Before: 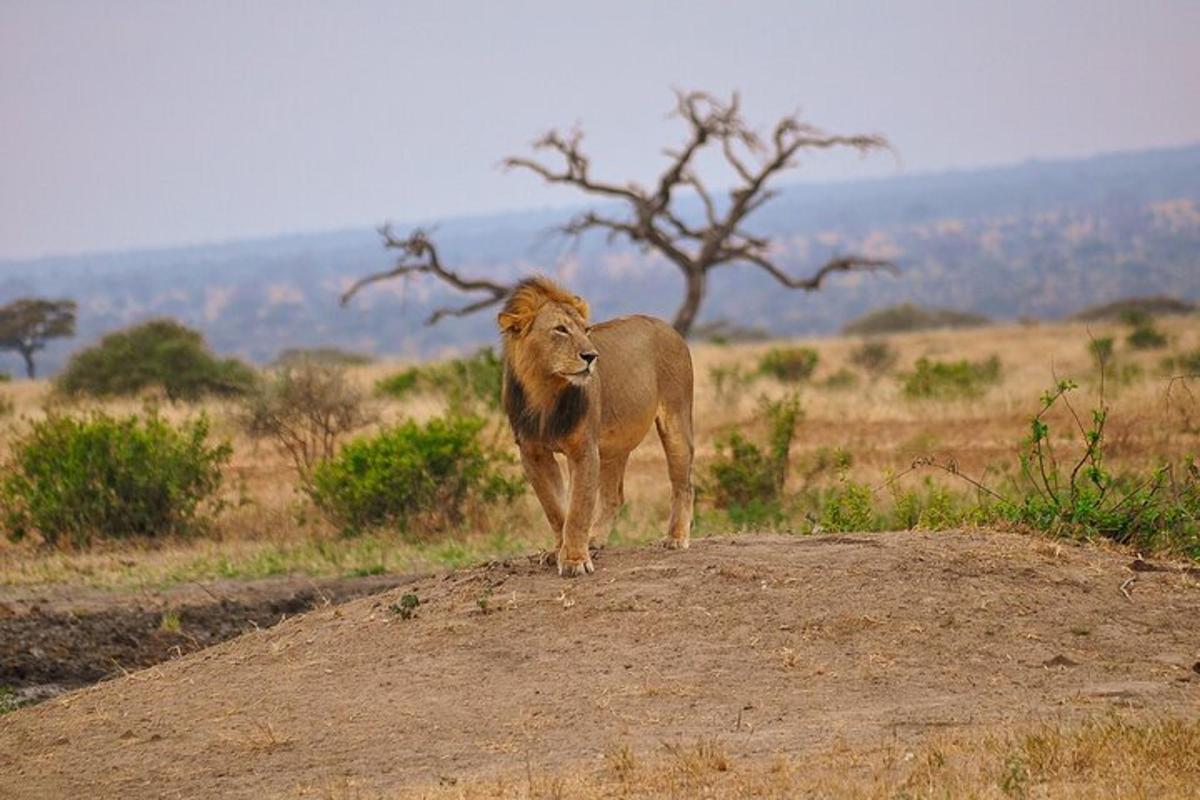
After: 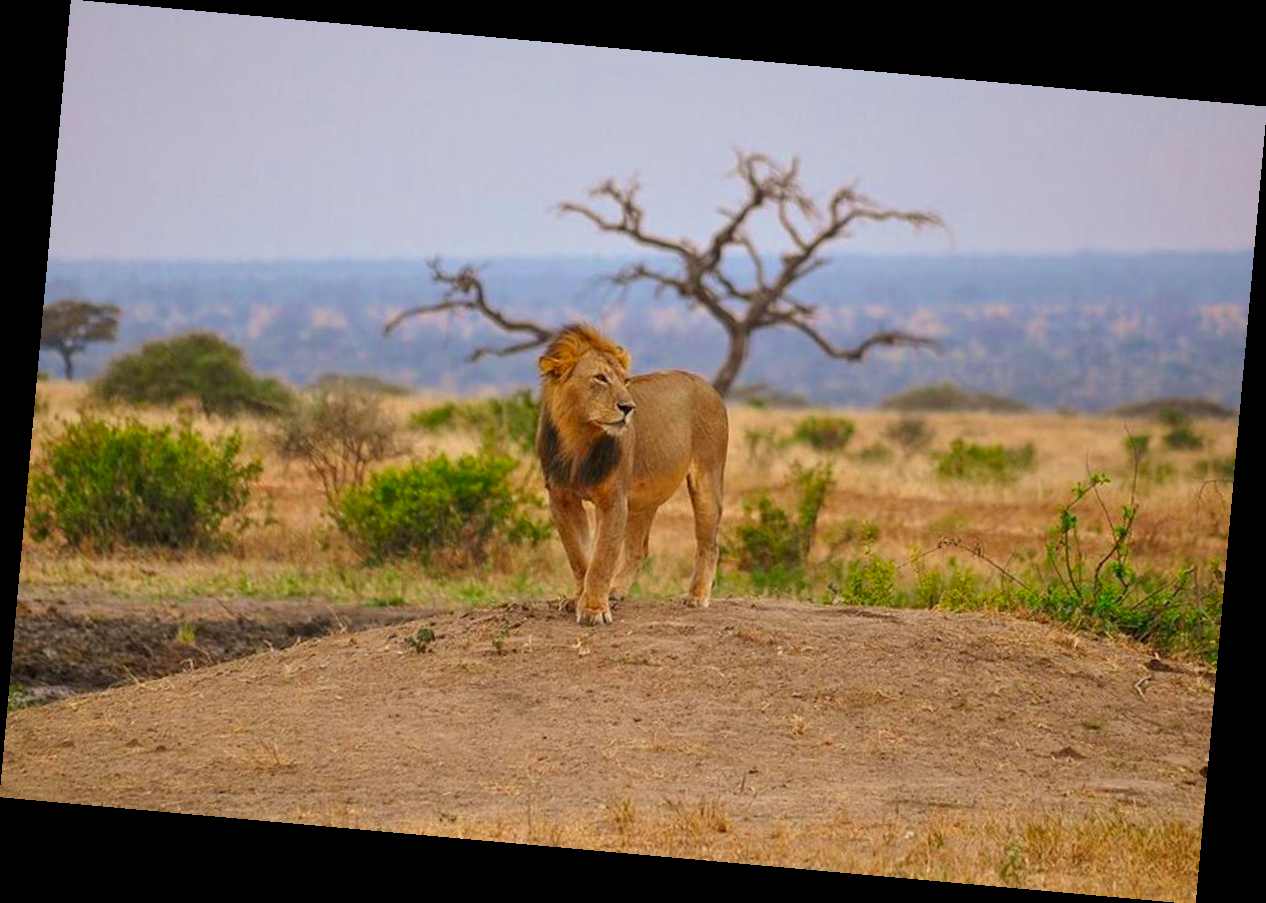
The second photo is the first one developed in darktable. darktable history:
rotate and perspective: rotation 5.12°, automatic cropping off
color zones: curves: ch0 [(0, 0.613) (0.01, 0.613) (0.245, 0.448) (0.498, 0.529) (0.642, 0.665) (0.879, 0.777) (0.99, 0.613)]; ch1 [(0, 0) (0.143, 0) (0.286, 0) (0.429, 0) (0.571, 0) (0.714, 0) (0.857, 0)], mix -121.96%
